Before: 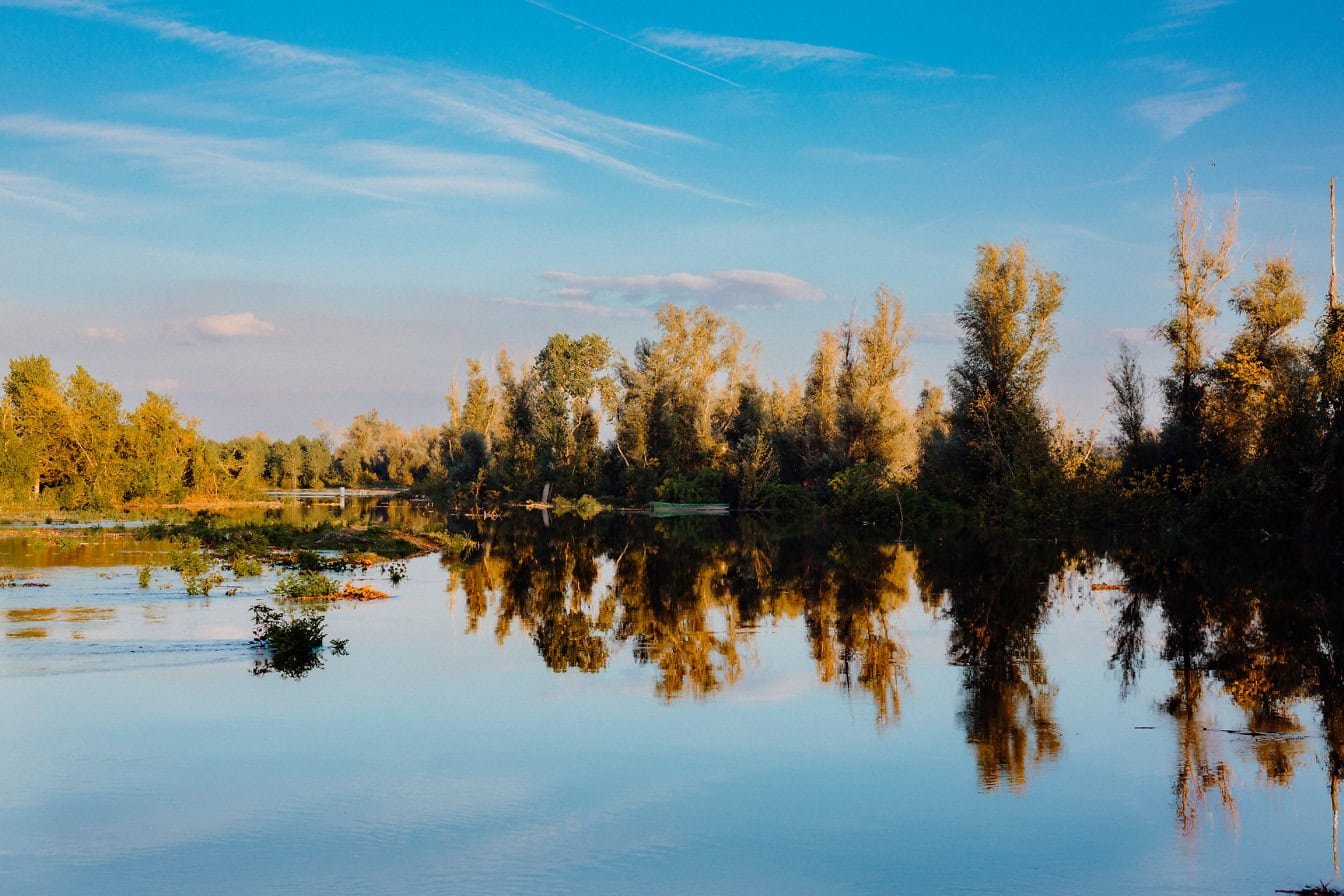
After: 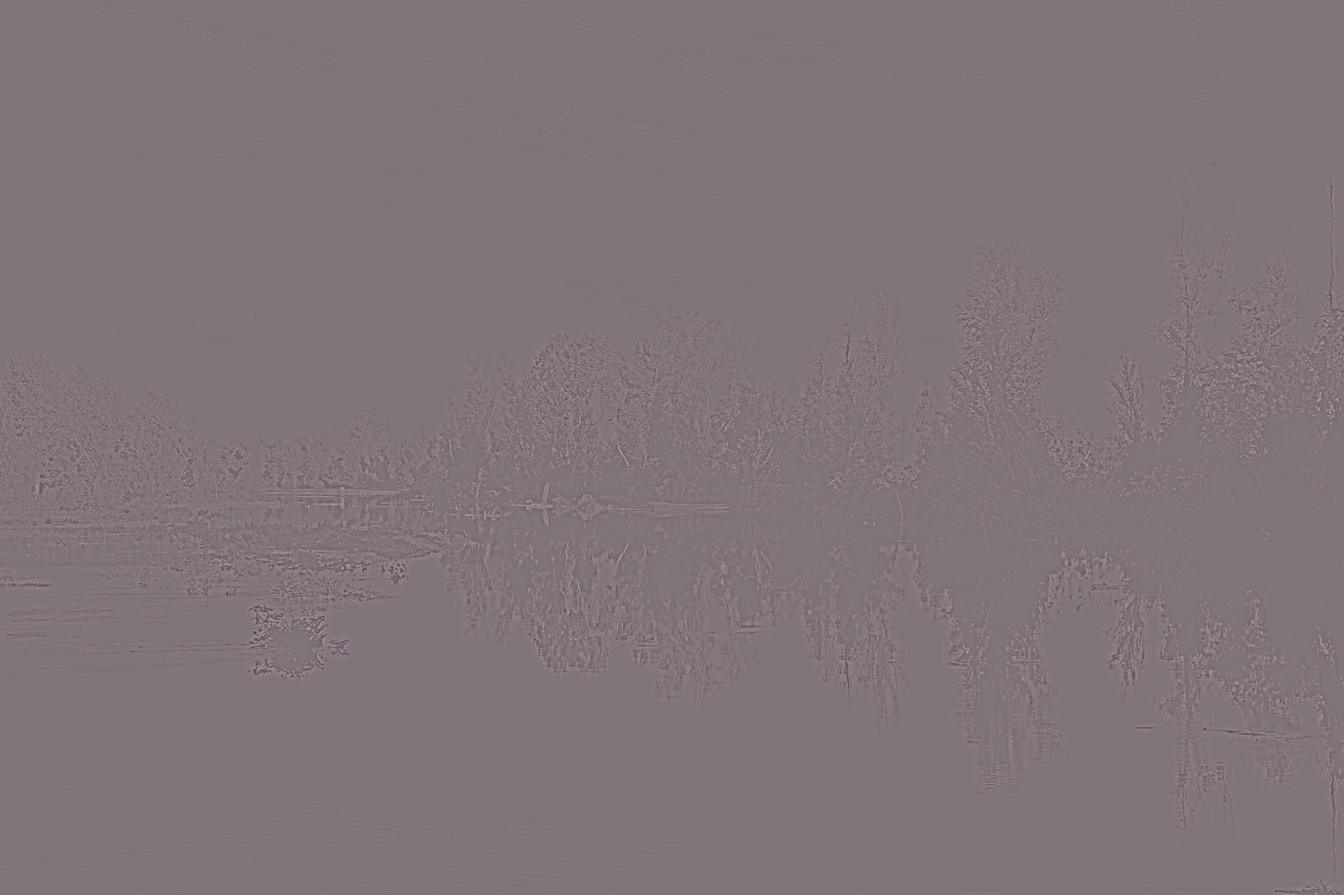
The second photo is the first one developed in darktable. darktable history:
crop: bottom 0.071%
color balance: lift [1.001, 0.997, 0.99, 1.01], gamma [1.007, 1, 0.975, 1.025], gain [1, 1.065, 1.052, 0.935], contrast 13.25%
highpass: sharpness 5.84%, contrast boost 8.44%
filmic rgb: black relative exposure -7.65 EV, white relative exposure 4.56 EV, hardness 3.61
